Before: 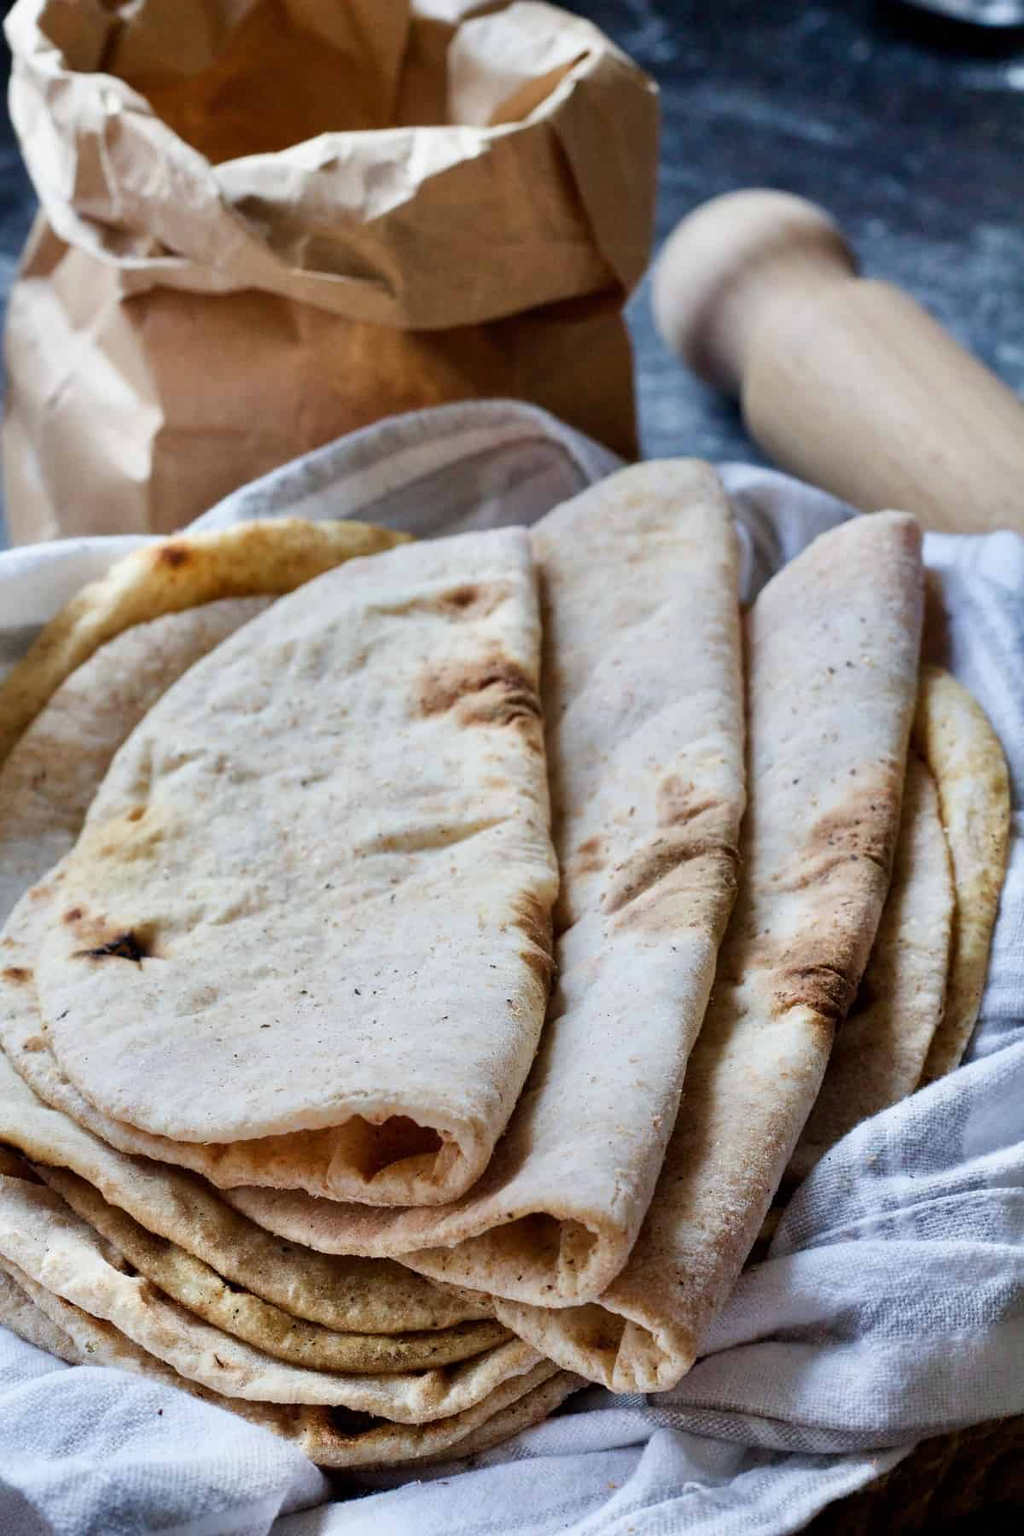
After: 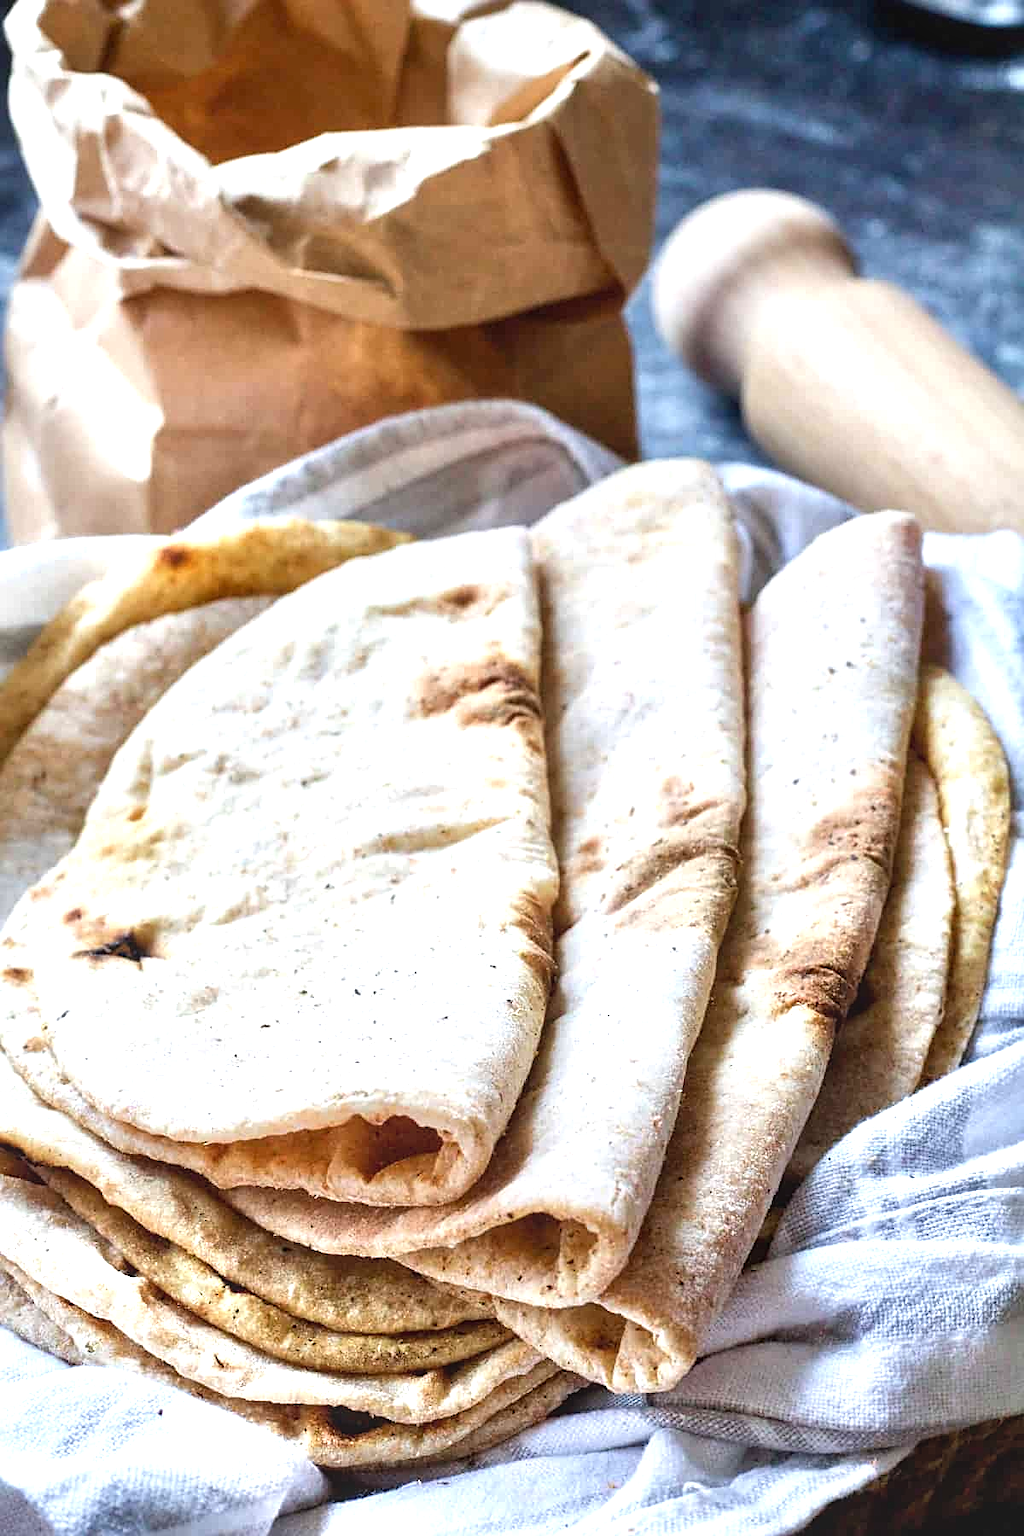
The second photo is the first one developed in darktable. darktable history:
sharpen: on, module defaults
local contrast: detail 110%
exposure: black level correction 0, exposure 1 EV, compensate exposure bias true, compensate highlight preservation false
